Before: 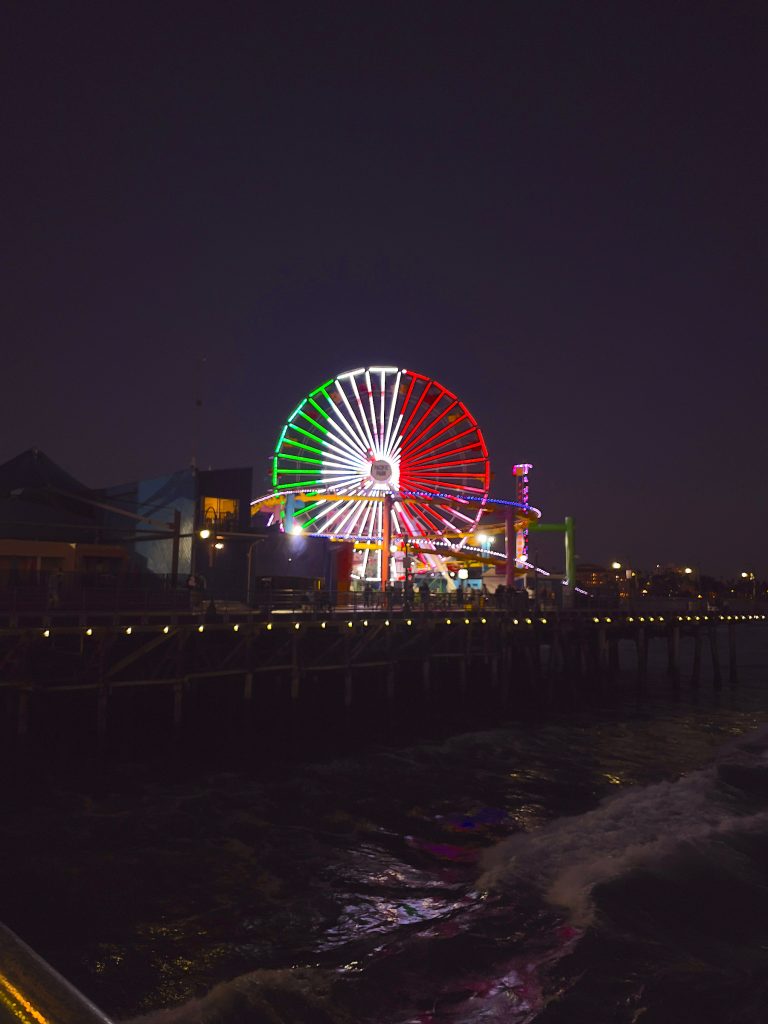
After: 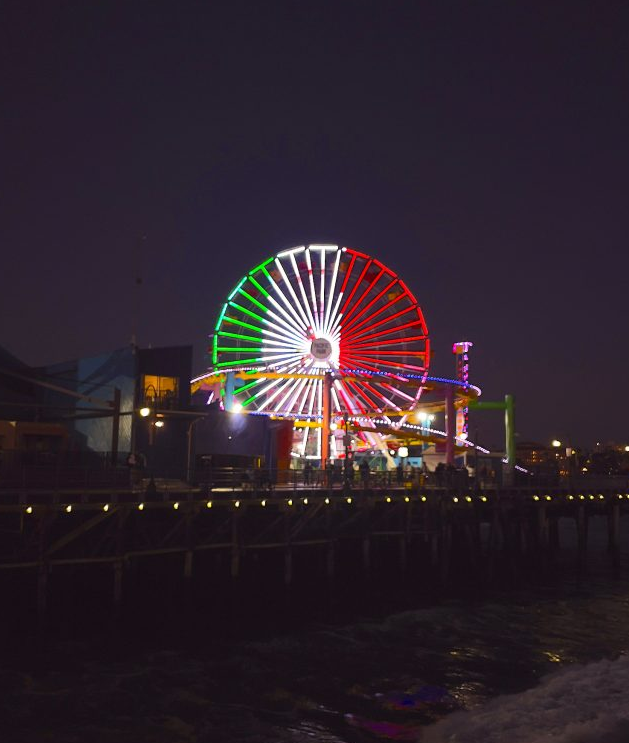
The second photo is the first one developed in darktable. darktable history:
crop: left 7.853%, top 12.008%, right 10.156%, bottom 15.405%
